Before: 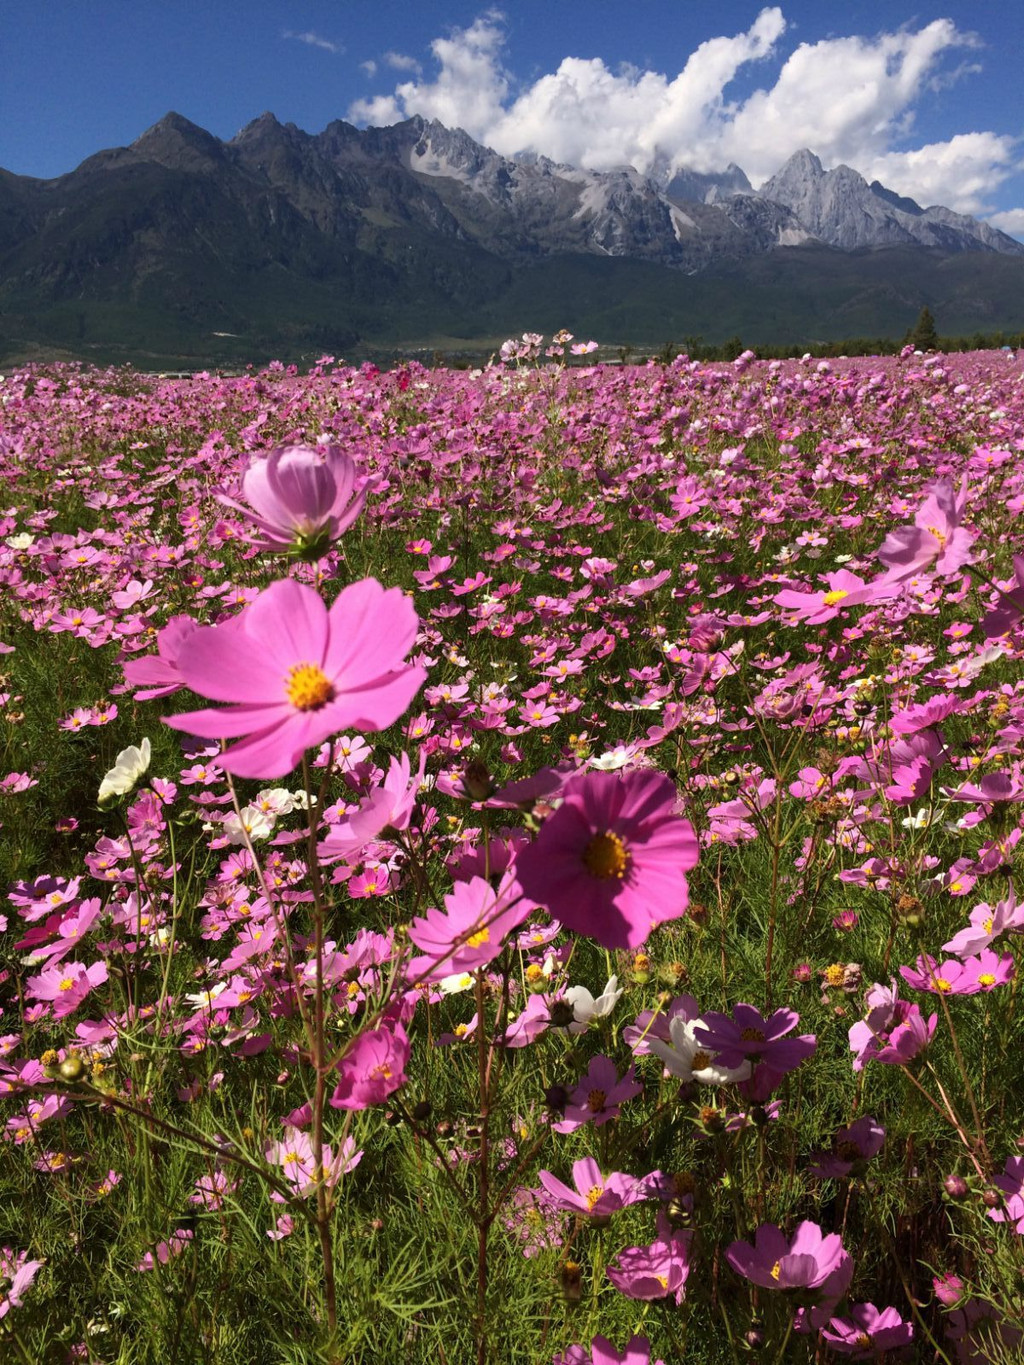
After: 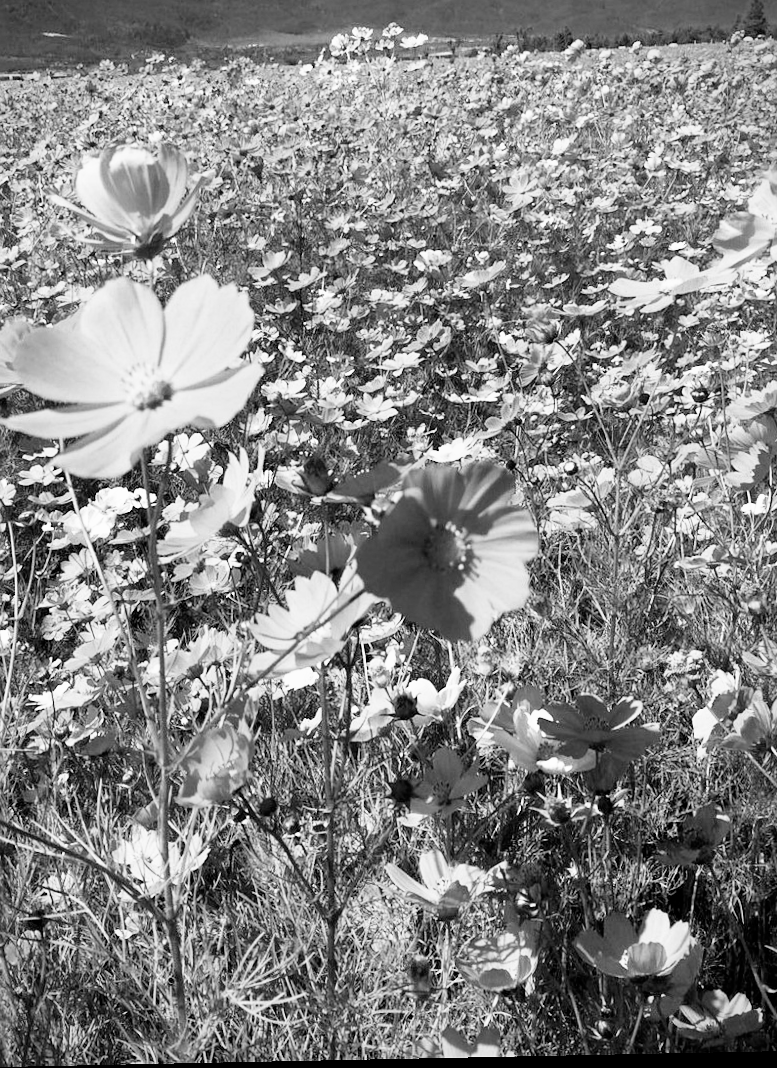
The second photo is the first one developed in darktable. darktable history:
crop: left 16.871%, top 22.857%, right 9.116%
sharpen: radius 1.272, amount 0.305, threshold 0
exposure: black level correction 0, exposure 1.675 EV, compensate exposure bias true, compensate highlight preservation false
vignetting: fall-off start 92.6%, brightness -0.52, saturation -0.51, center (-0.012, 0)
monochrome: on, module defaults
rotate and perspective: rotation -1.17°, automatic cropping off
filmic rgb: black relative exposure -7.75 EV, white relative exposure 4.4 EV, threshold 3 EV, target black luminance 0%, hardness 3.76, latitude 50.51%, contrast 1.074, highlights saturation mix 10%, shadows ↔ highlights balance -0.22%, color science v4 (2020), enable highlight reconstruction true
